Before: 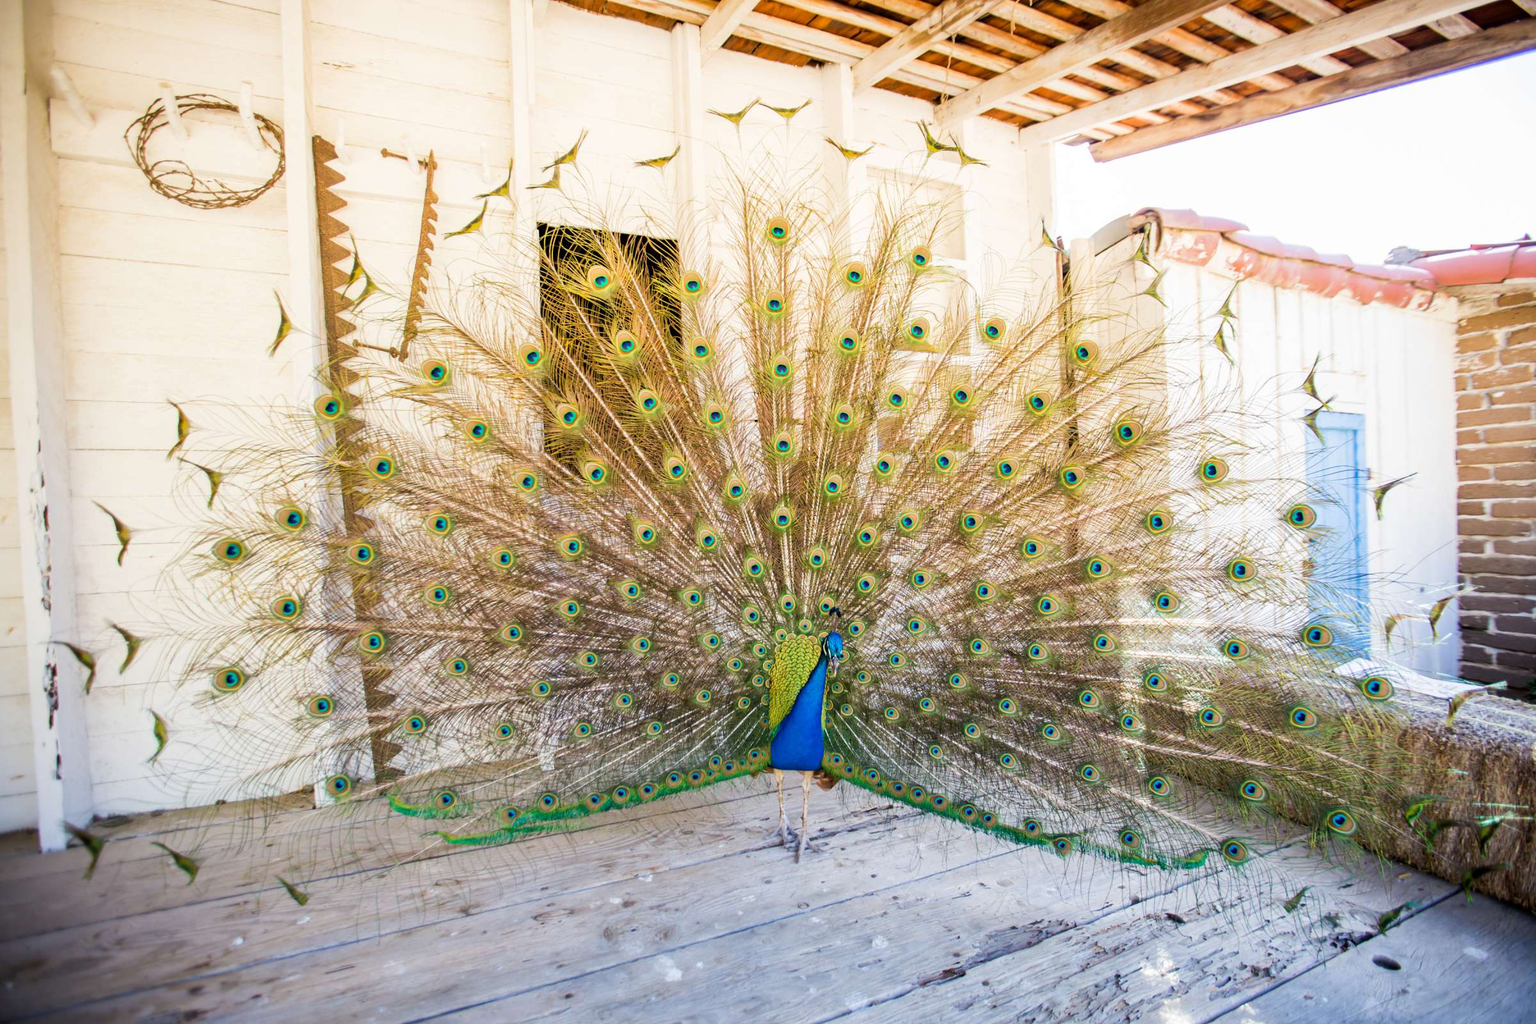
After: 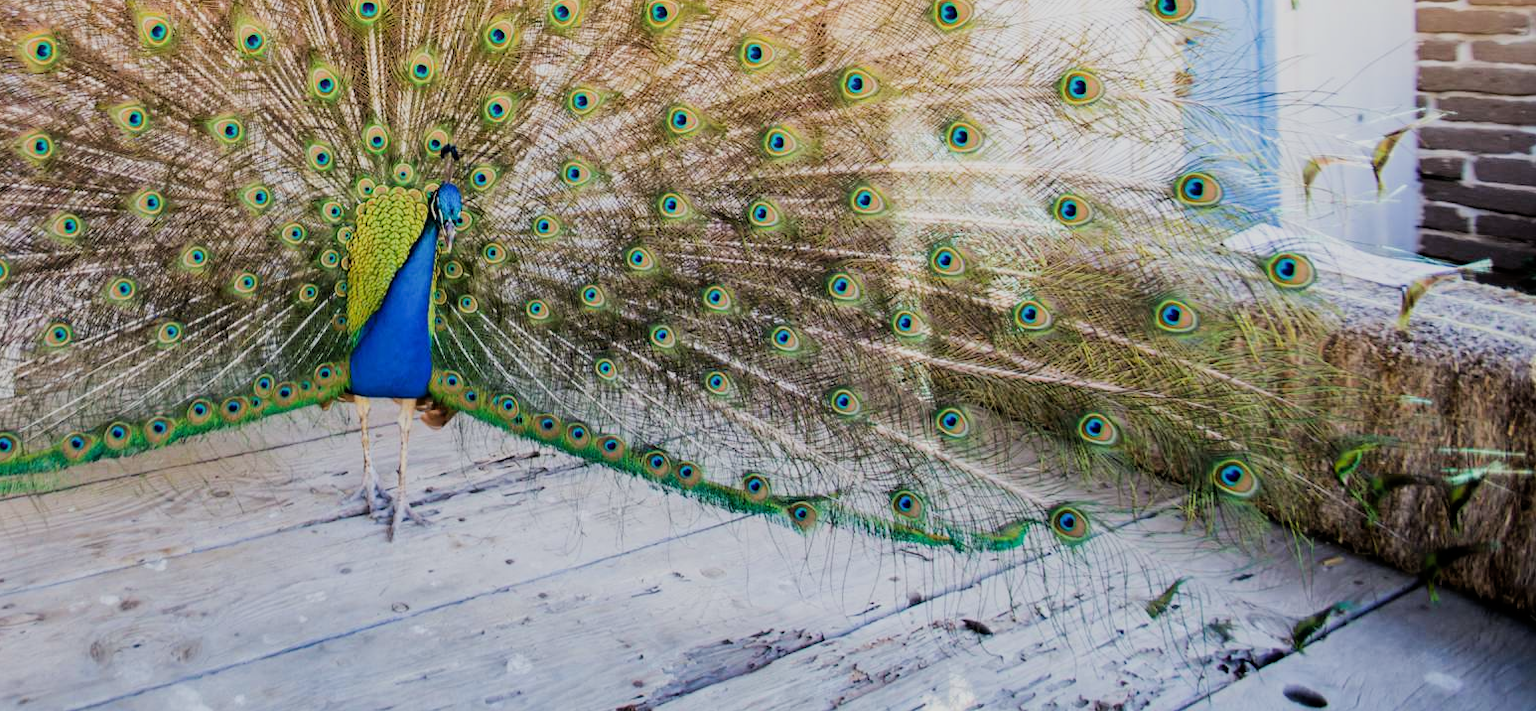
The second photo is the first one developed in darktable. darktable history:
crop and rotate: left 35.509%, top 50.238%, bottom 4.934%
white balance: emerald 1
filmic rgb: black relative exposure -7.65 EV, white relative exposure 4.56 EV, hardness 3.61, contrast 1.106
